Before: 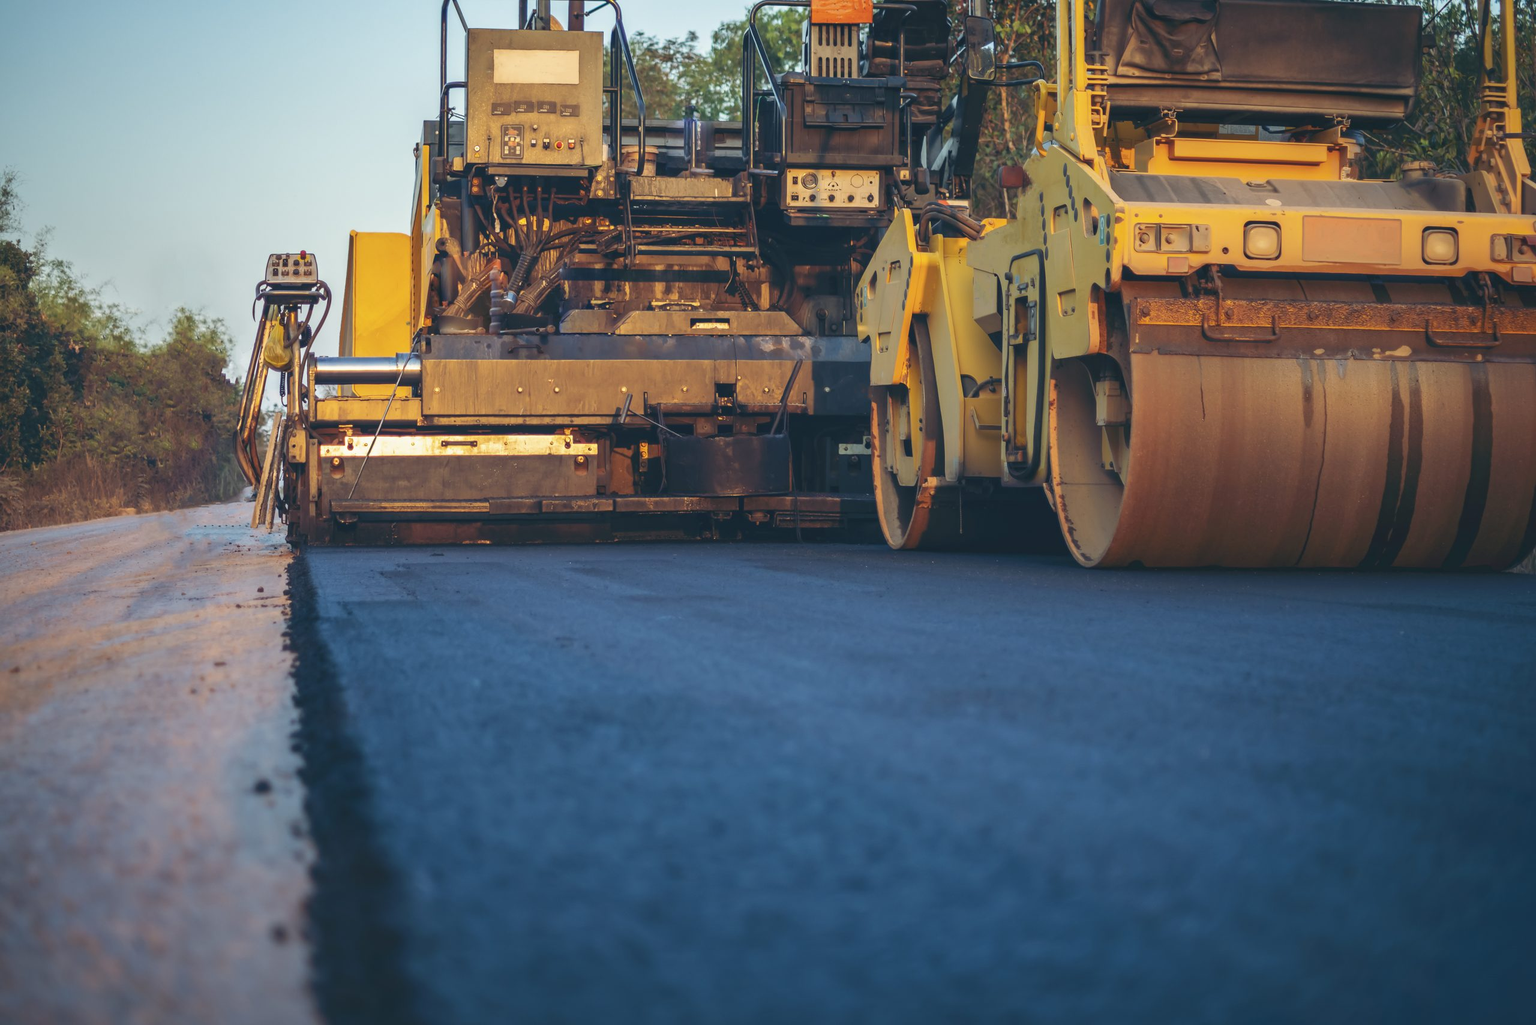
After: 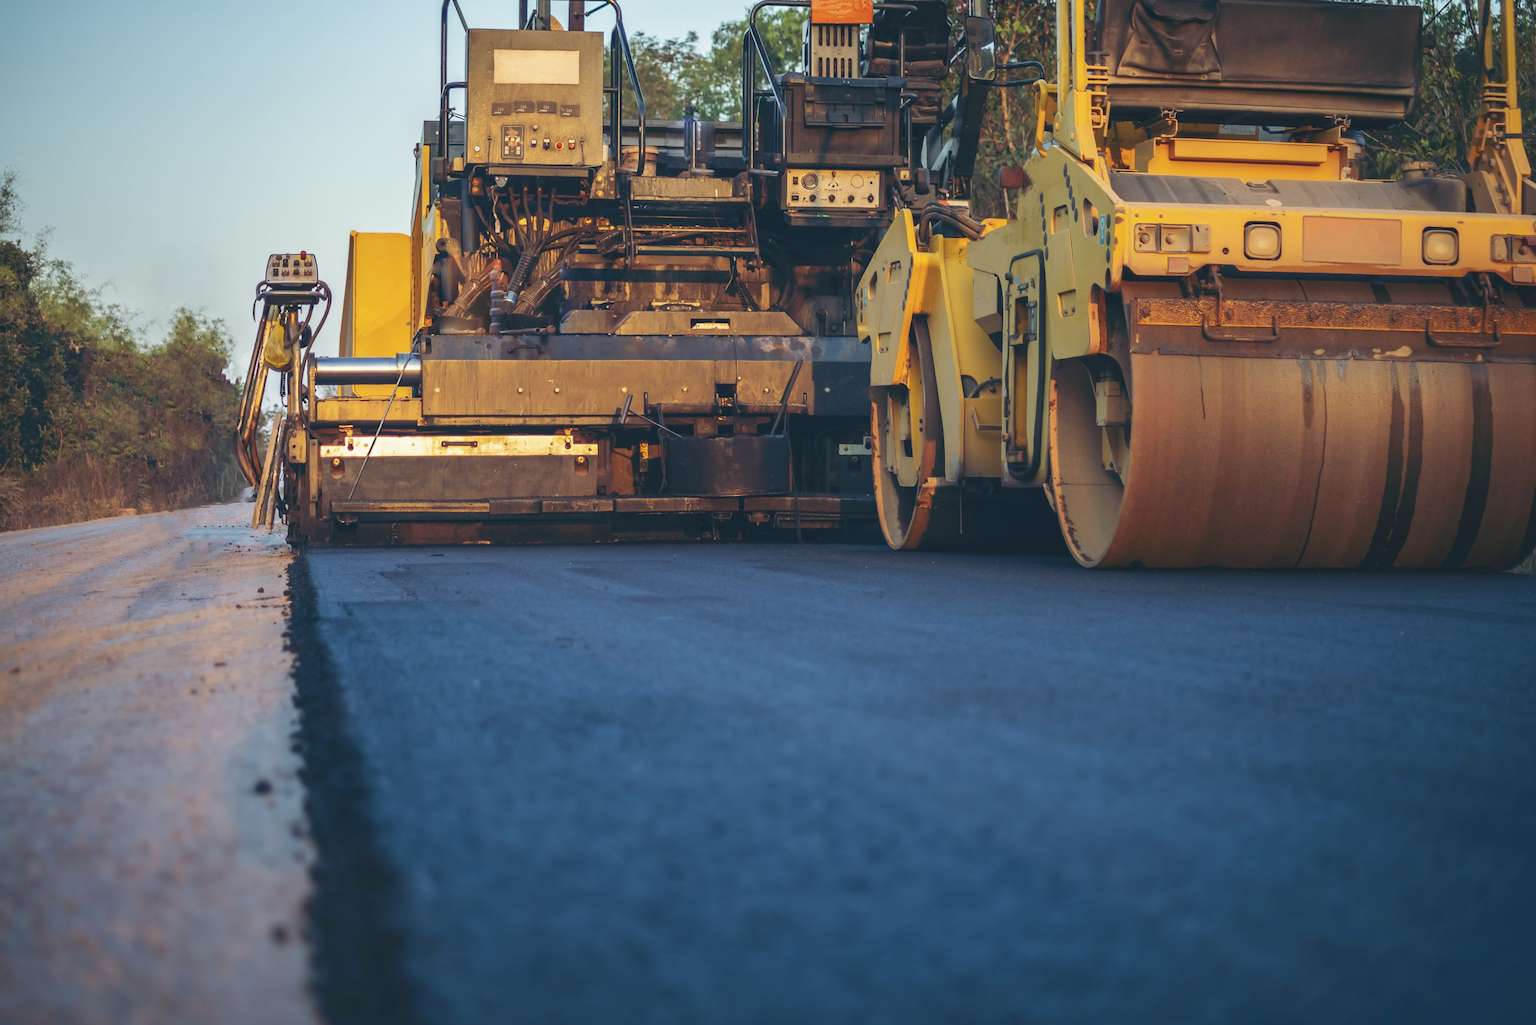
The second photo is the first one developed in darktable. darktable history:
exposure: black level correction 0, exposure 0 EV, compensate exposure bias true, compensate highlight preservation false
